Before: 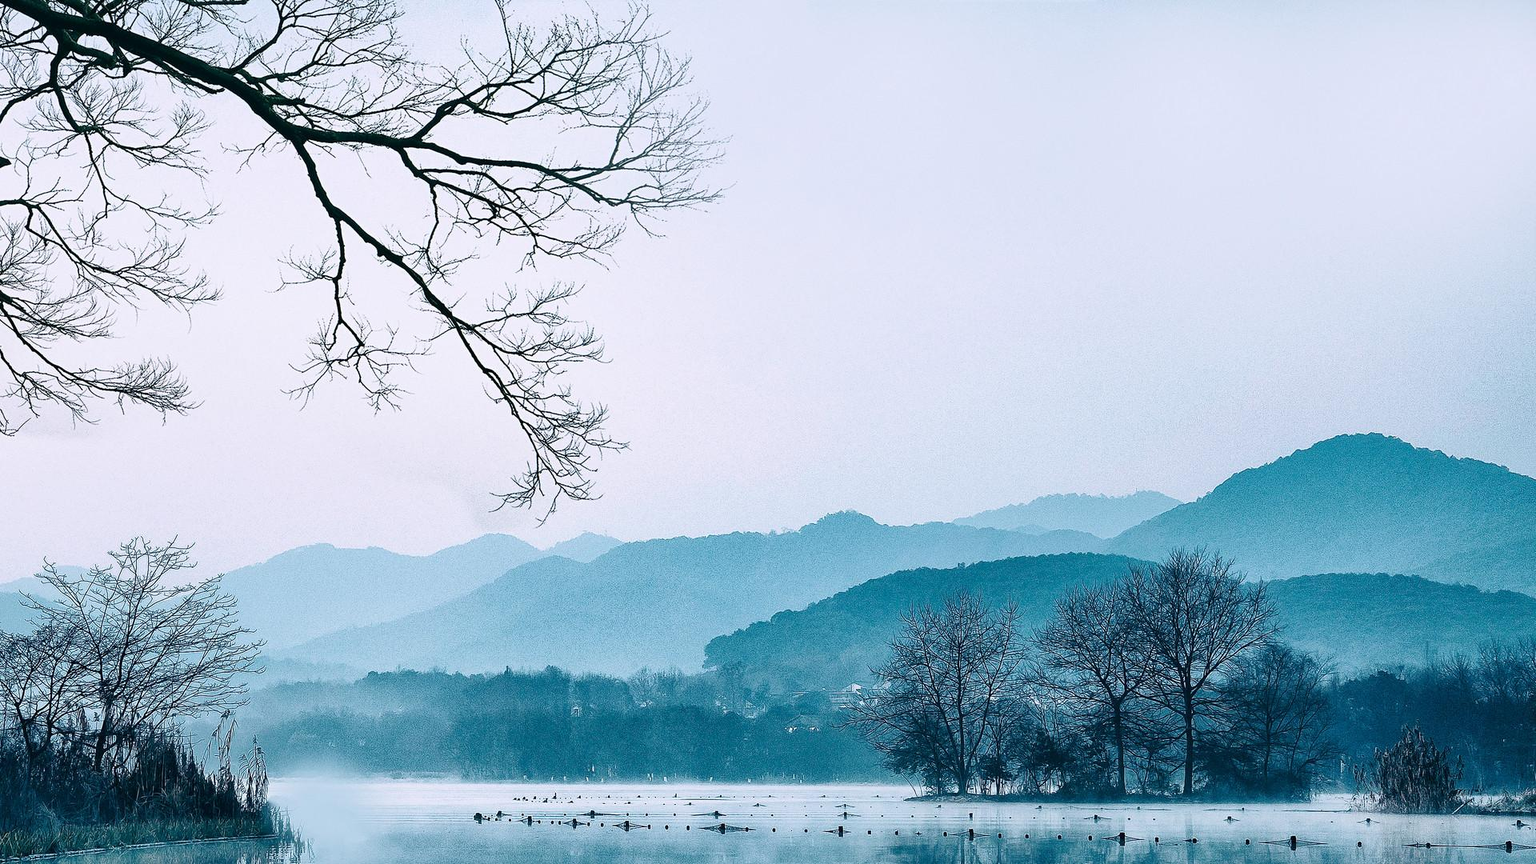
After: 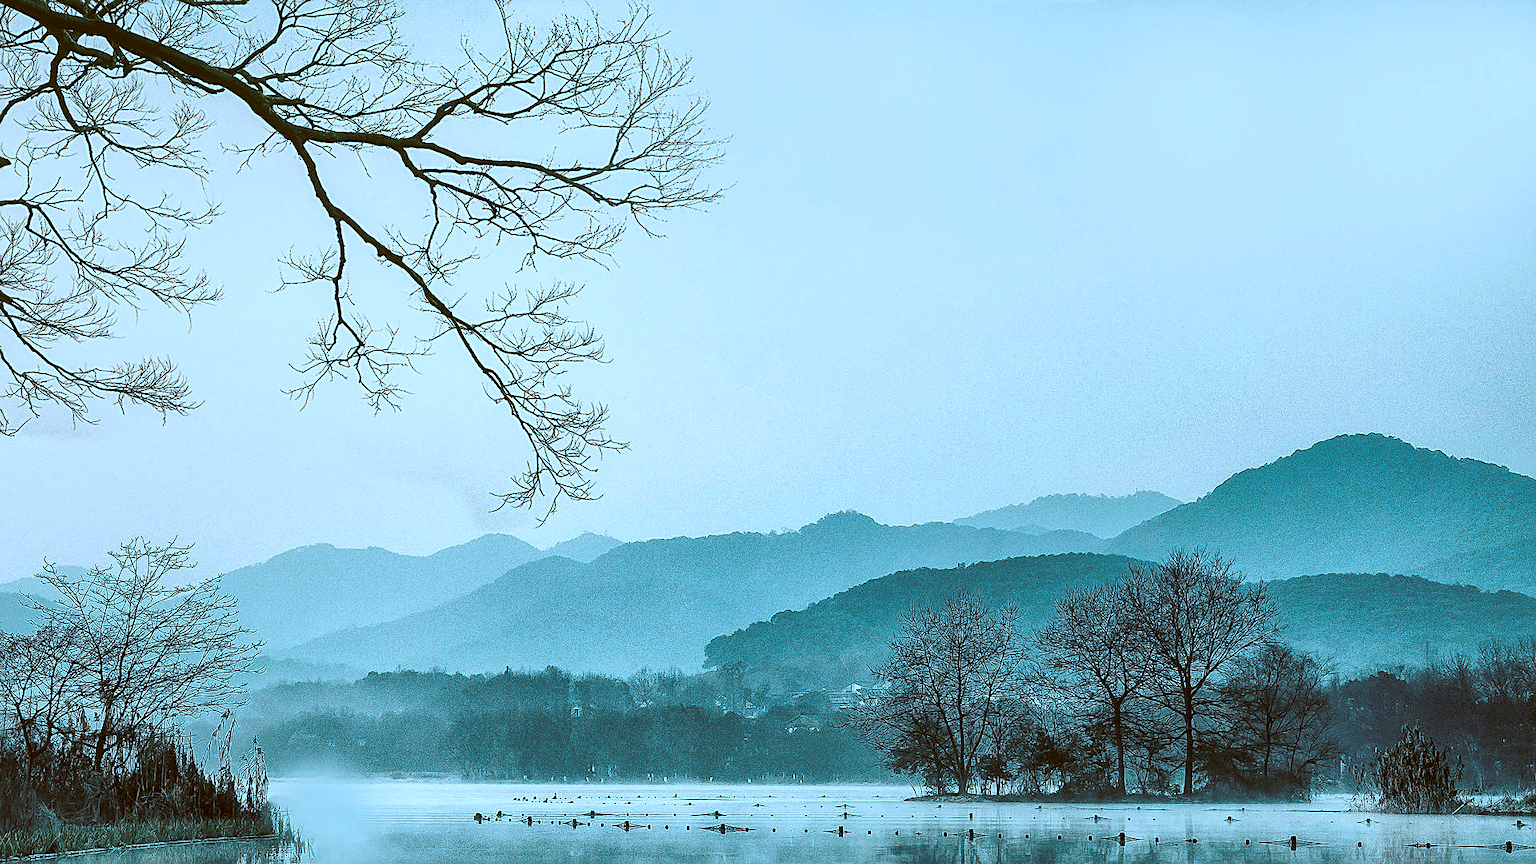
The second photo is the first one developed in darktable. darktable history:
shadows and highlights: shadows 25.18, highlights -23.93
local contrast: on, module defaults
sharpen: on, module defaults
color correction: highlights a* -14.37, highlights b* -16.44, shadows a* 10.9, shadows b* 29.44
